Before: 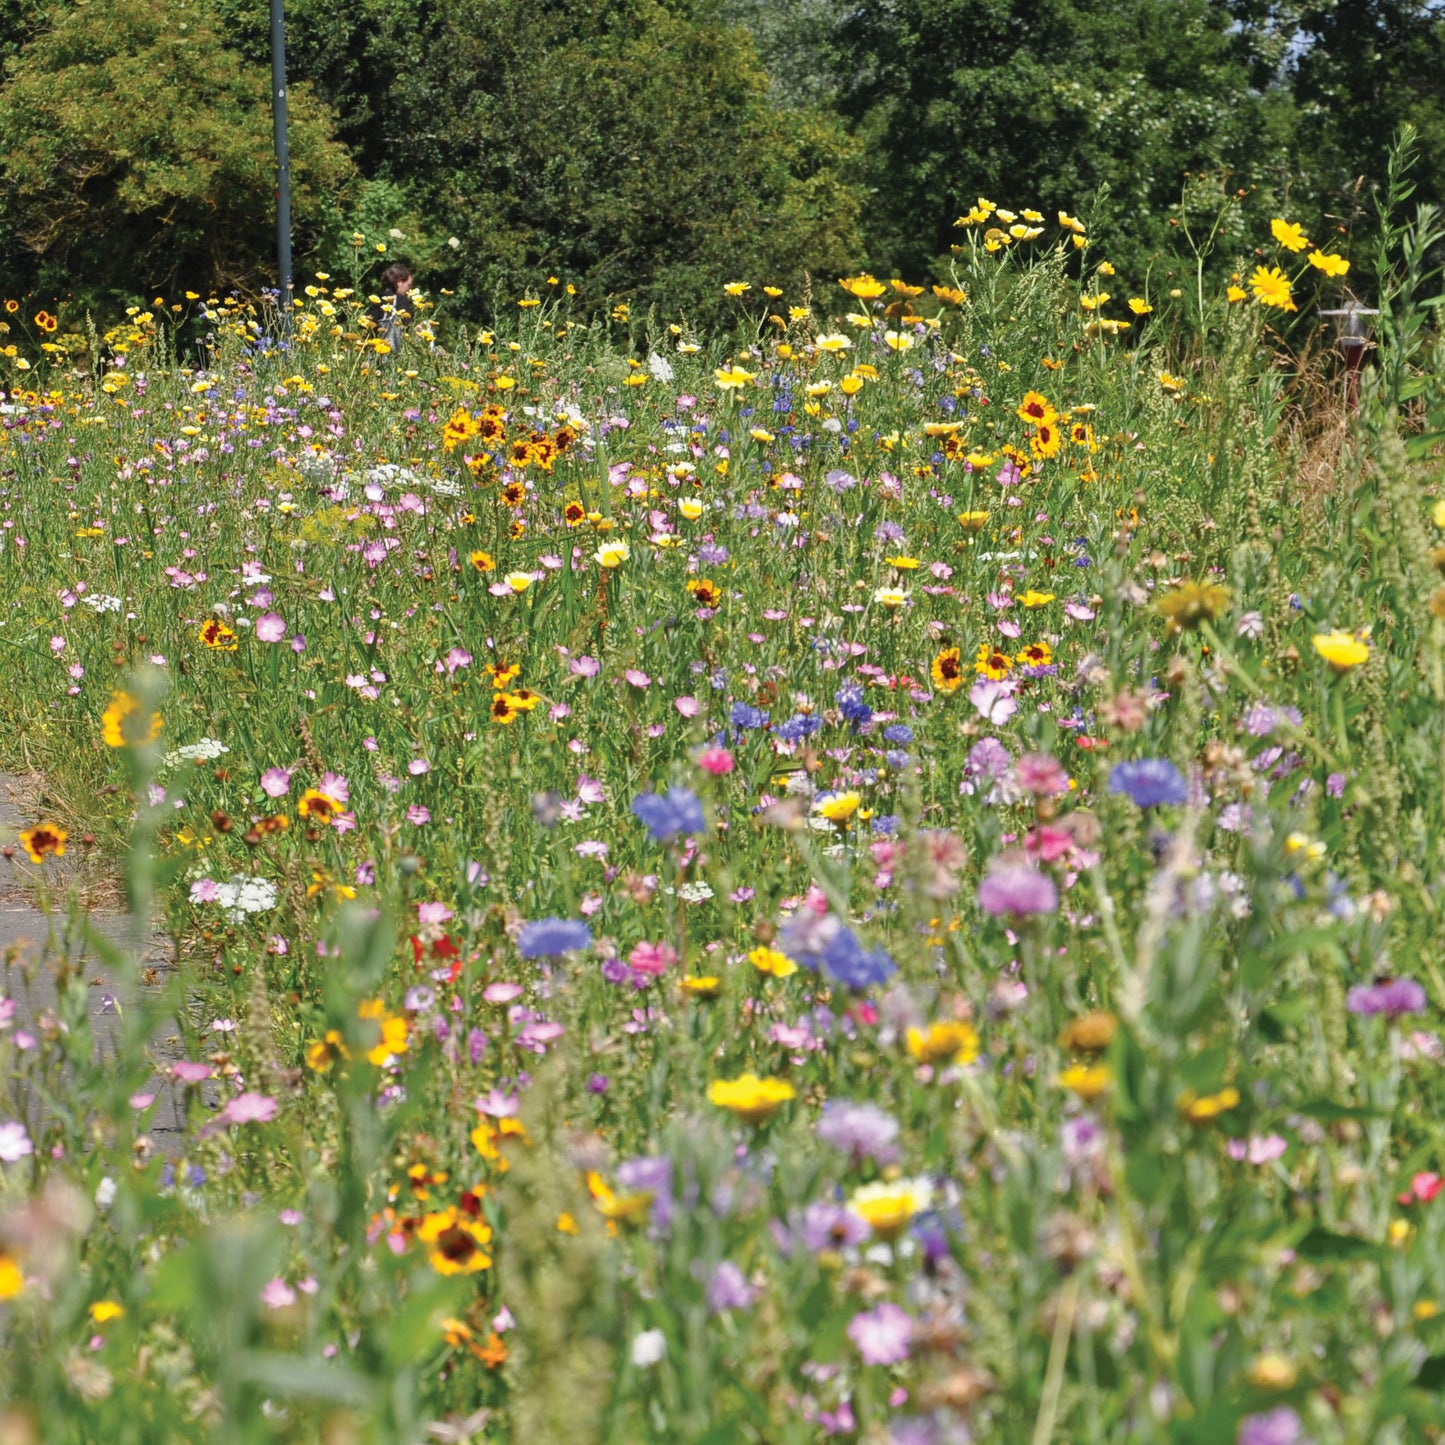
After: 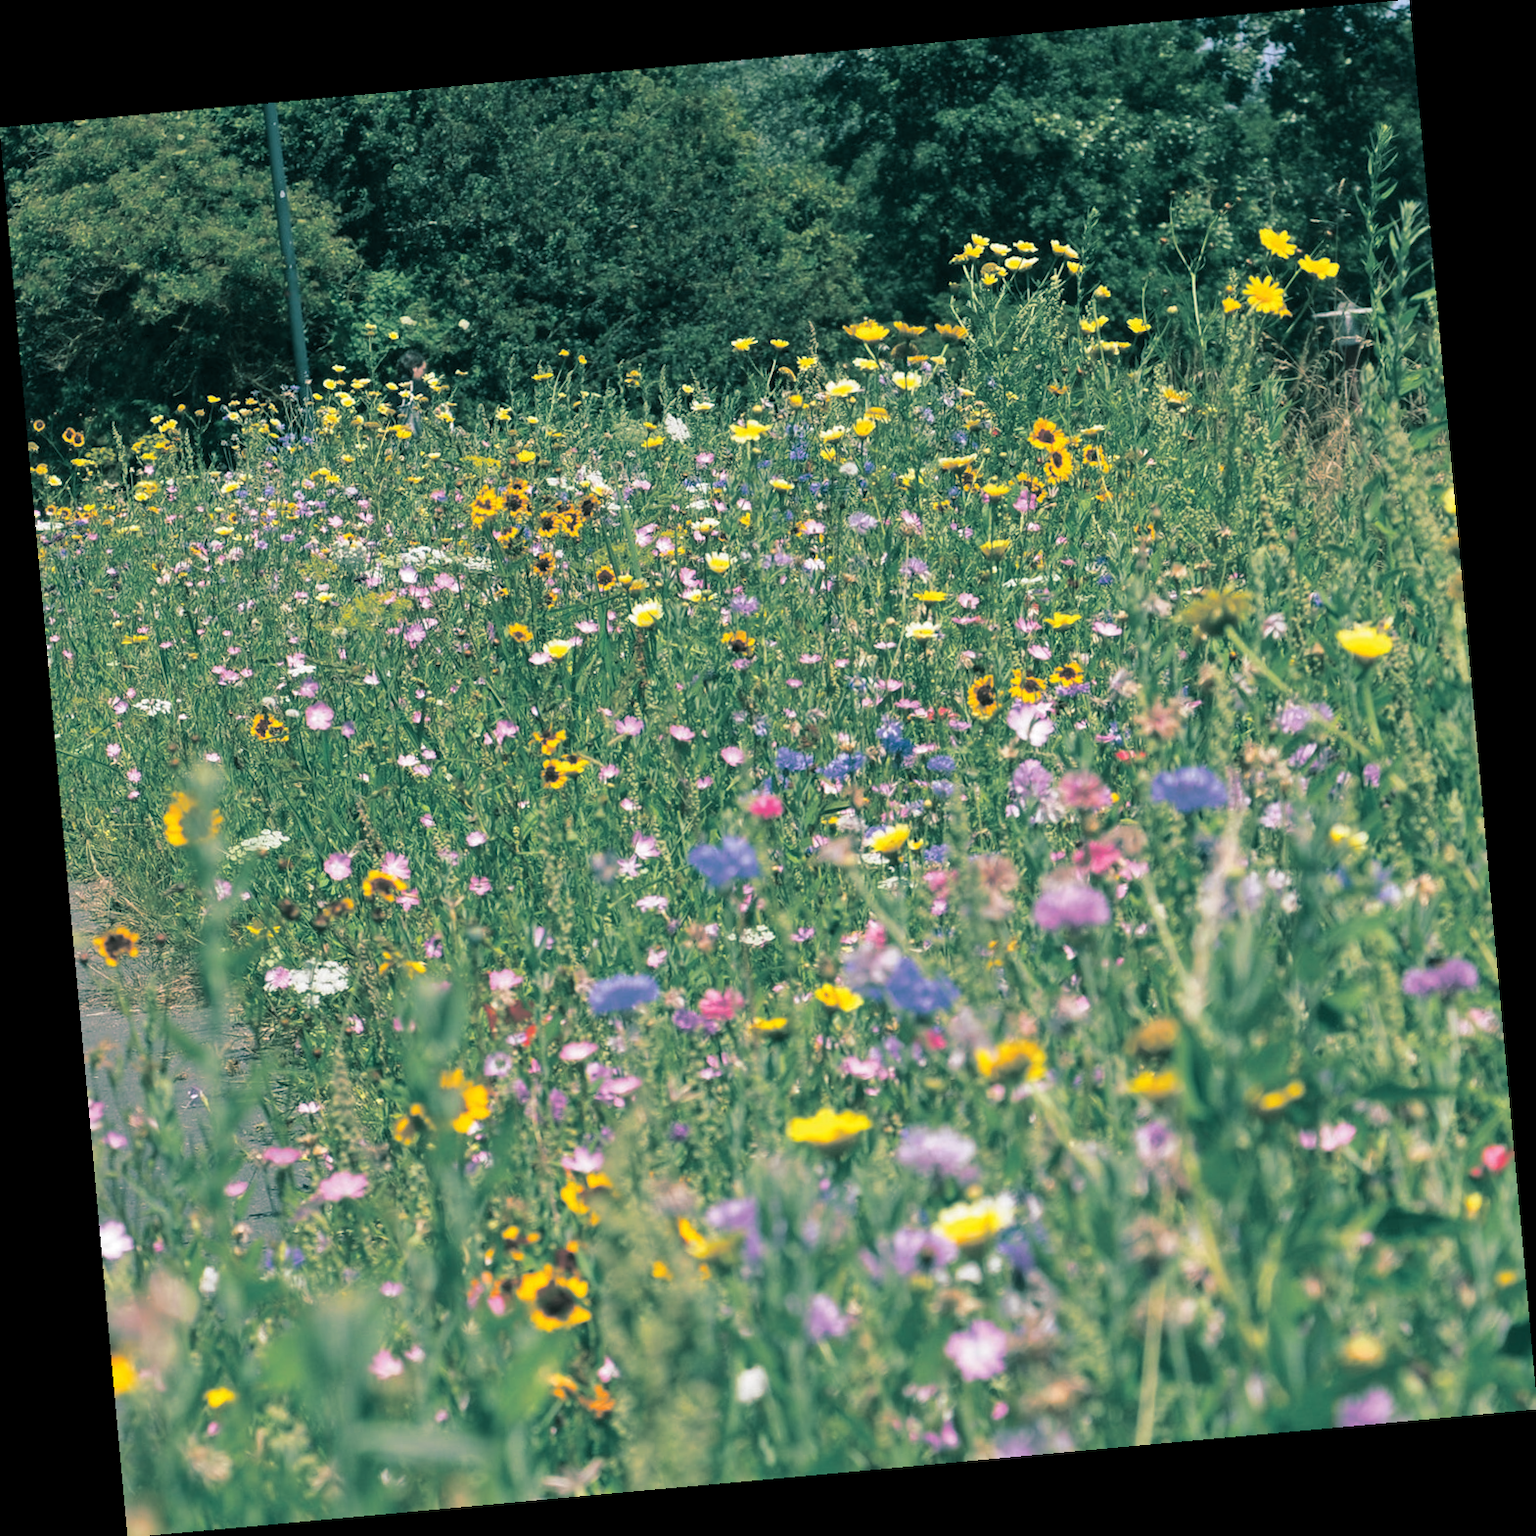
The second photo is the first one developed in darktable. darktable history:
rotate and perspective: rotation -5.2°, automatic cropping off
tone equalizer: on, module defaults
split-toning: shadows › hue 183.6°, shadows › saturation 0.52, highlights › hue 0°, highlights › saturation 0
